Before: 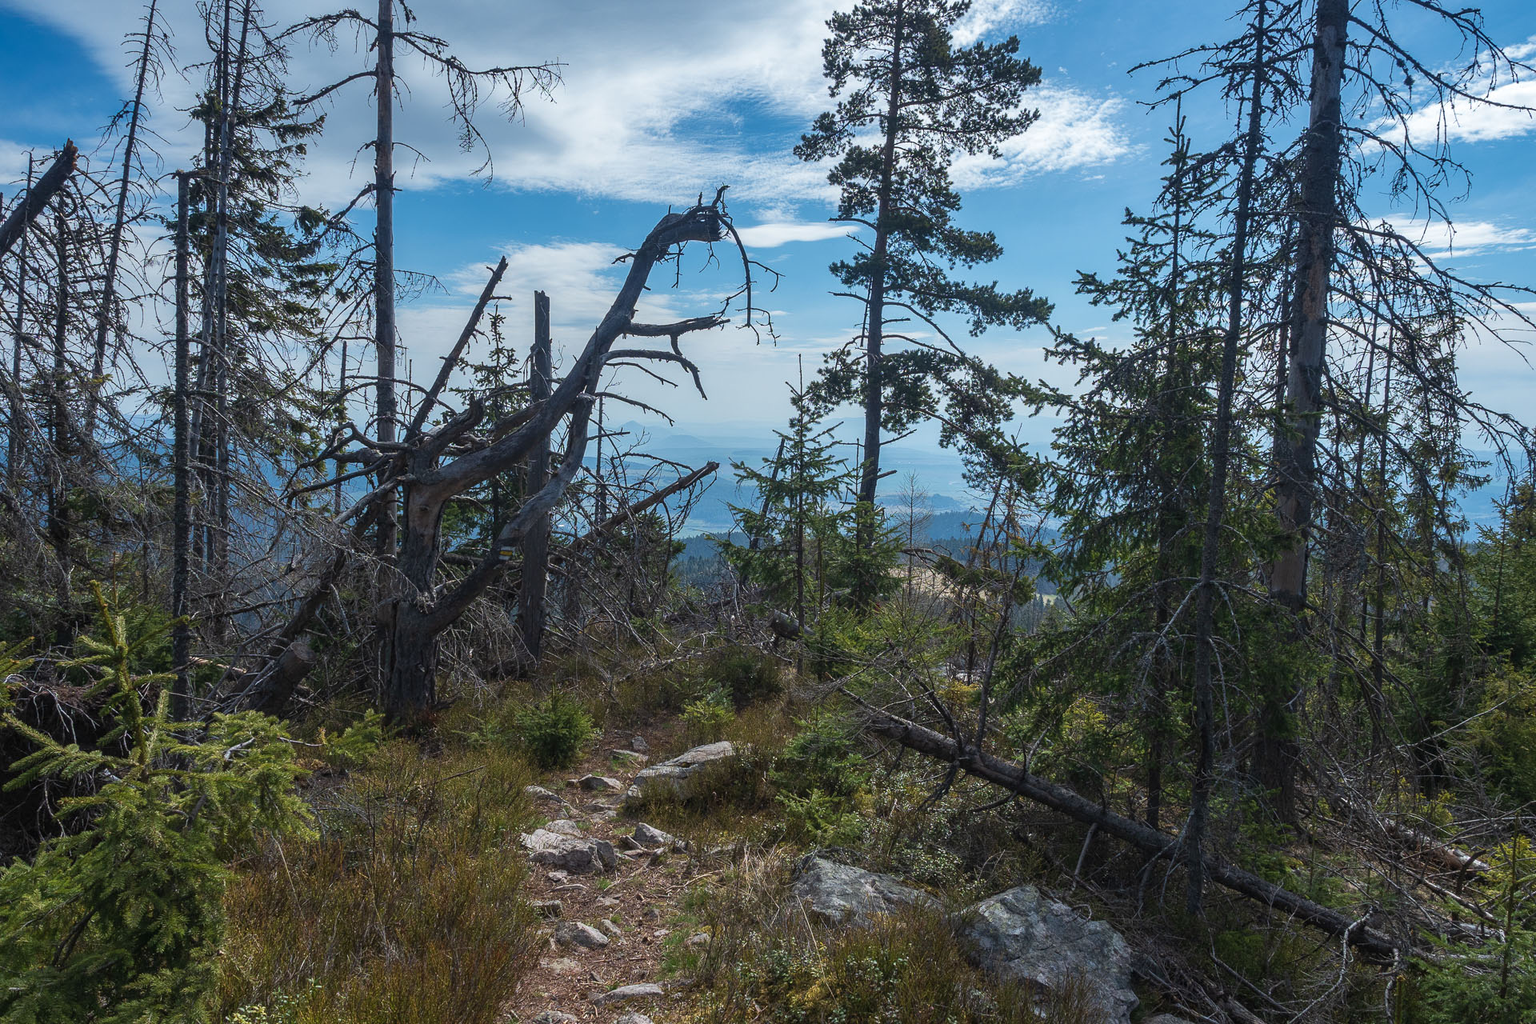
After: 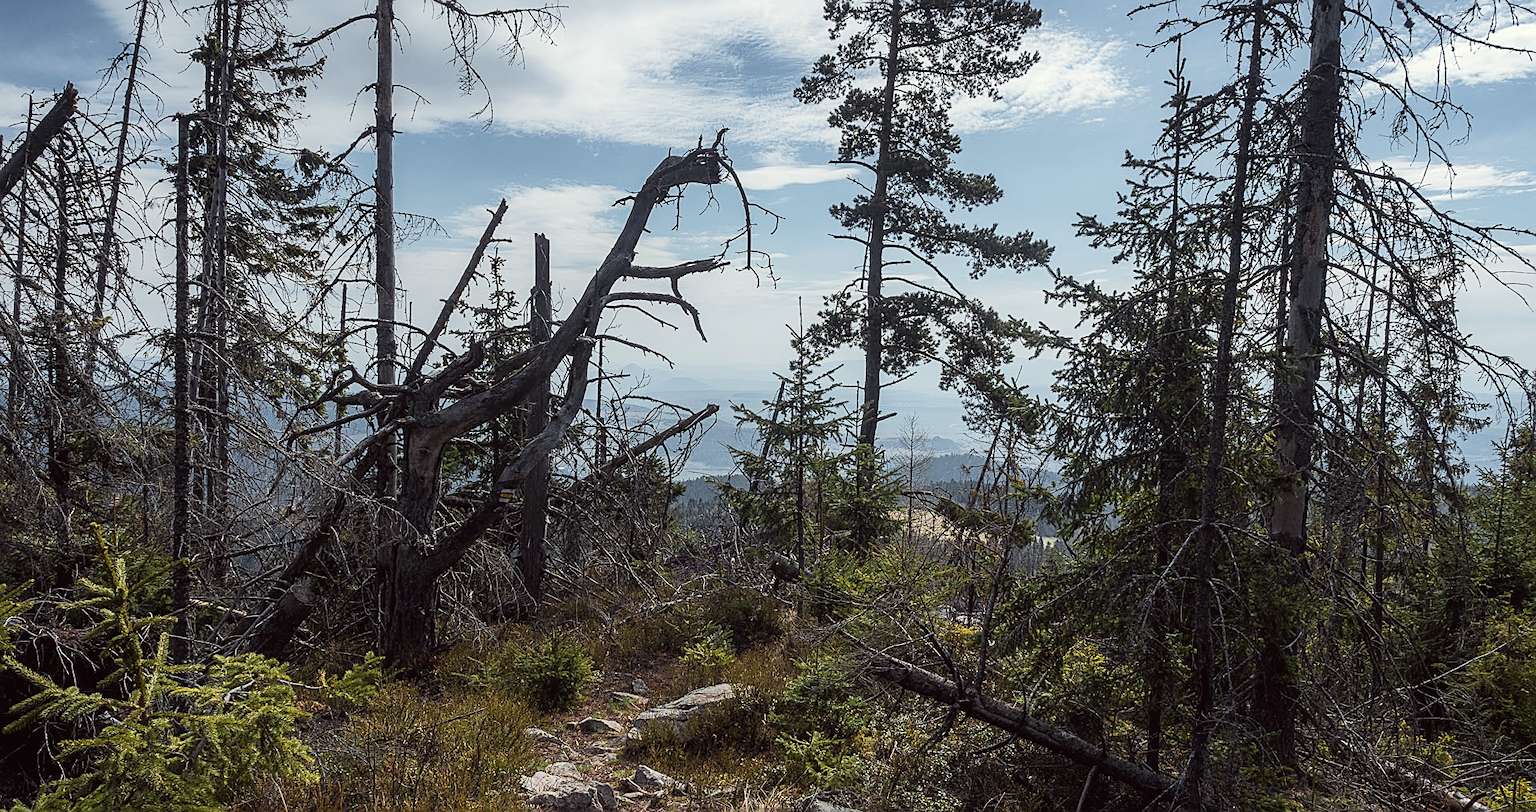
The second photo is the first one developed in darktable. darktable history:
color correction: highlights a* -0.941, highlights b* 4.55, shadows a* 3.54
crop and rotate: top 5.658%, bottom 14.943%
tone curve: curves: ch0 [(0, 0.013) (0.054, 0.018) (0.205, 0.191) (0.289, 0.292) (0.39, 0.424) (0.493, 0.551) (0.666, 0.743) (0.795, 0.841) (1, 0.998)]; ch1 [(0, 0) (0.385, 0.343) (0.439, 0.415) (0.494, 0.495) (0.501, 0.501) (0.51, 0.509) (0.548, 0.554) (0.586, 0.601) (0.66, 0.687) (0.783, 0.804) (1, 1)]; ch2 [(0, 0) (0.304, 0.31) (0.403, 0.399) (0.441, 0.428) (0.47, 0.469) (0.498, 0.496) (0.524, 0.538) (0.566, 0.579) (0.633, 0.665) (0.7, 0.711) (1, 1)], color space Lab, linked channels, preserve colors none
sharpen: on, module defaults
contrast equalizer: octaves 7, y [[0.5, 0.488, 0.462, 0.461, 0.491, 0.5], [0.5 ×6], [0.5 ×6], [0 ×6], [0 ×6]]
contrast brightness saturation: contrast 0.104, saturation -0.303
color zones: curves: ch0 [(0, 0.511) (0.143, 0.531) (0.286, 0.56) (0.429, 0.5) (0.571, 0.5) (0.714, 0.5) (0.857, 0.5) (1, 0.5)]; ch1 [(0, 0.525) (0.143, 0.705) (0.286, 0.715) (0.429, 0.35) (0.571, 0.35) (0.714, 0.35) (0.857, 0.4) (1, 0.4)]; ch2 [(0, 0.572) (0.143, 0.512) (0.286, 0.473) (0.429, 0.45) (0.571, 0.5) (0.714, 0.5) (0.857, 0.518) (1, 0.518)]
